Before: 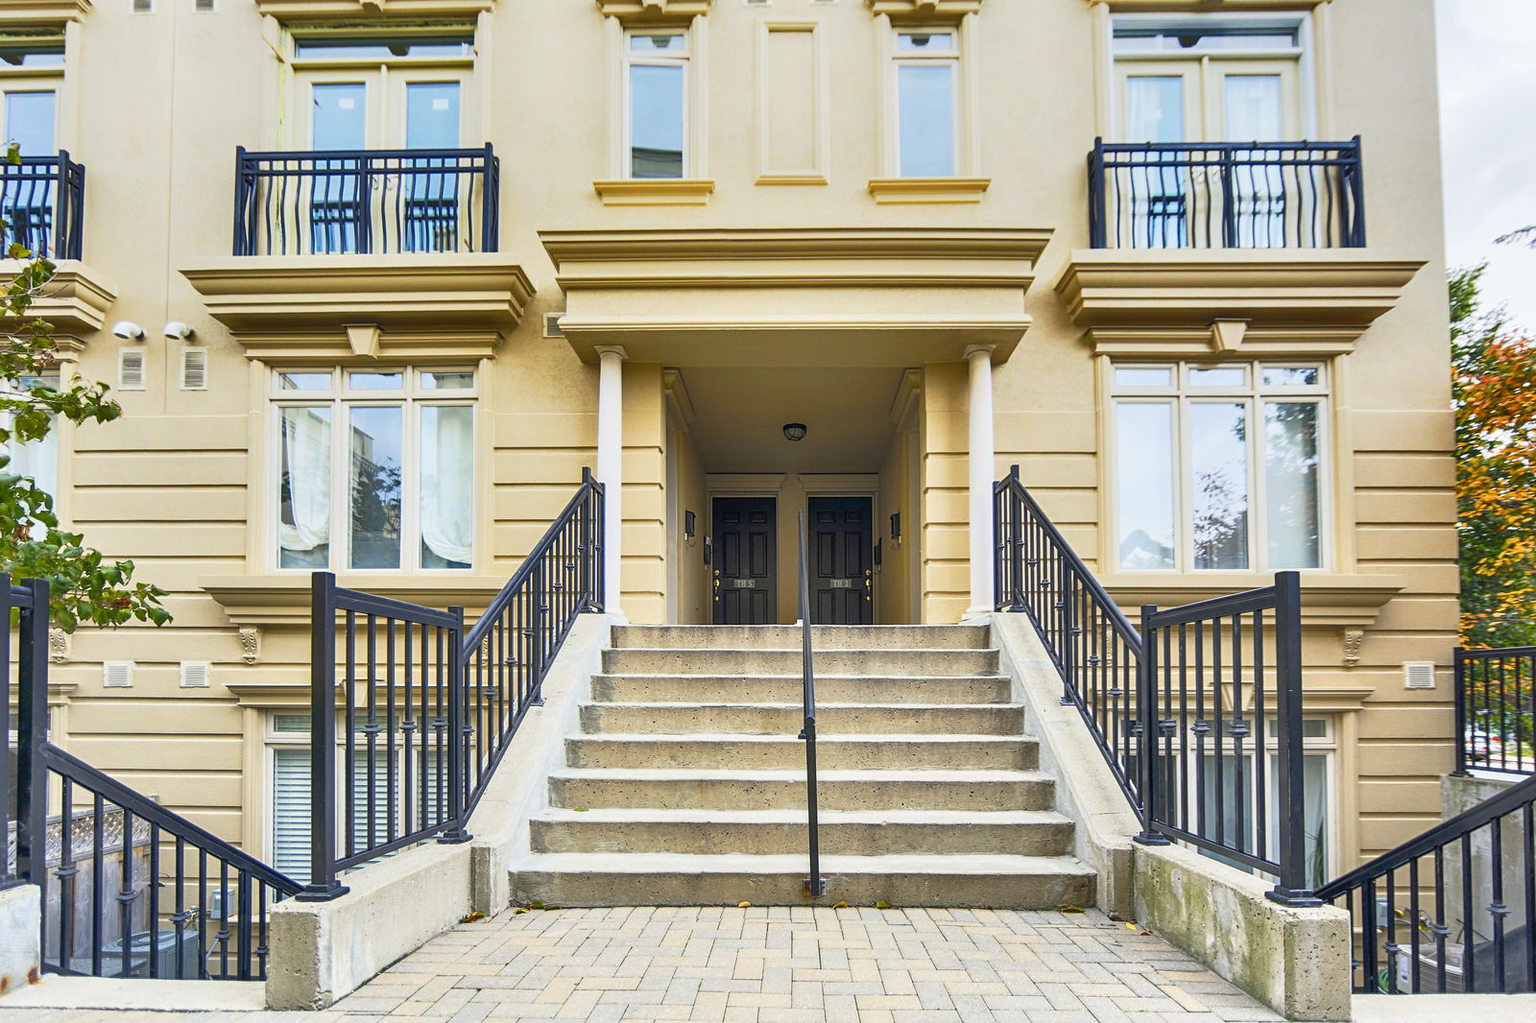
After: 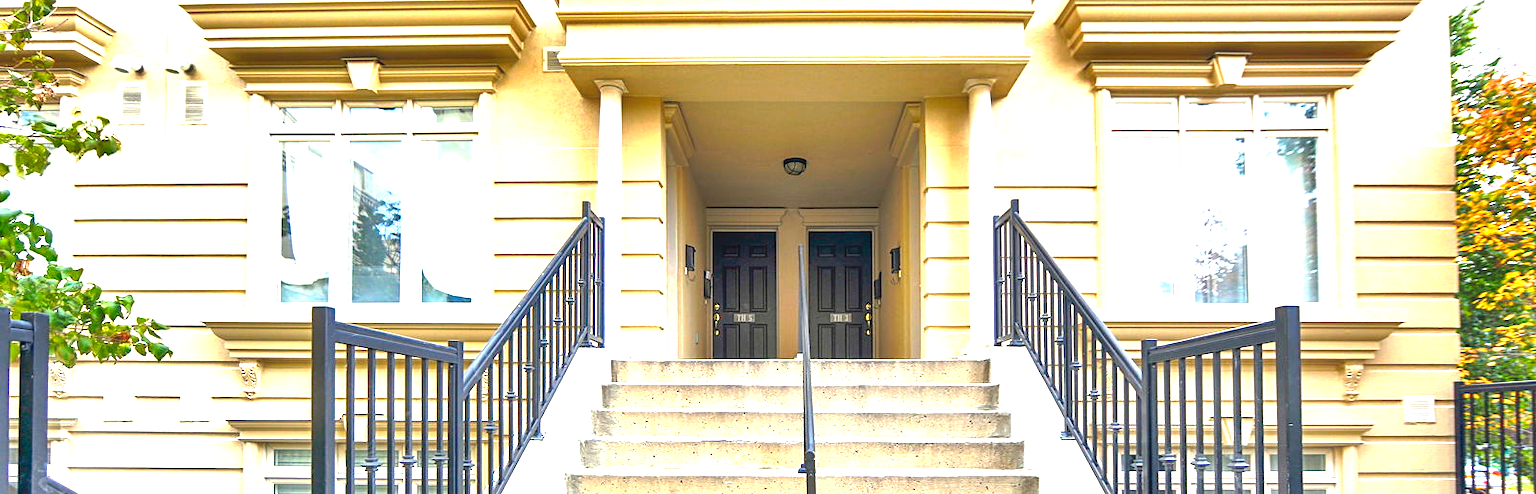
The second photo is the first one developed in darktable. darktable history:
exposure: black level correction -0.002, exposure 1.35 EV, compensate highlight preservation false
crop and rotate: top 26.056%, bottom 25.543%
